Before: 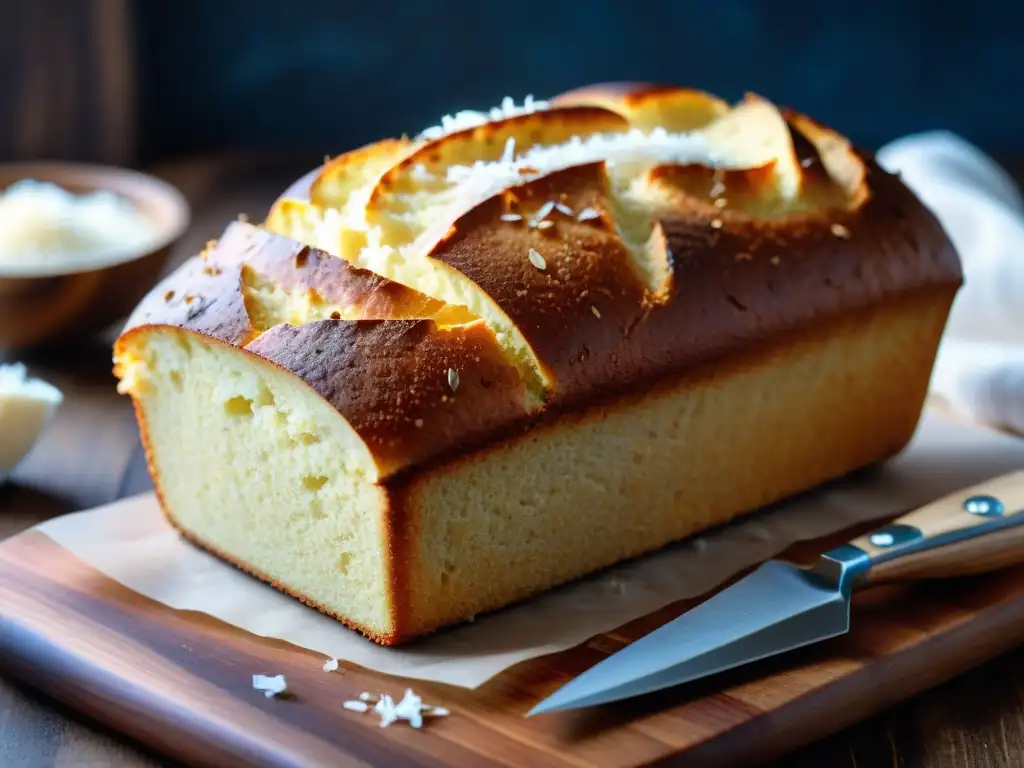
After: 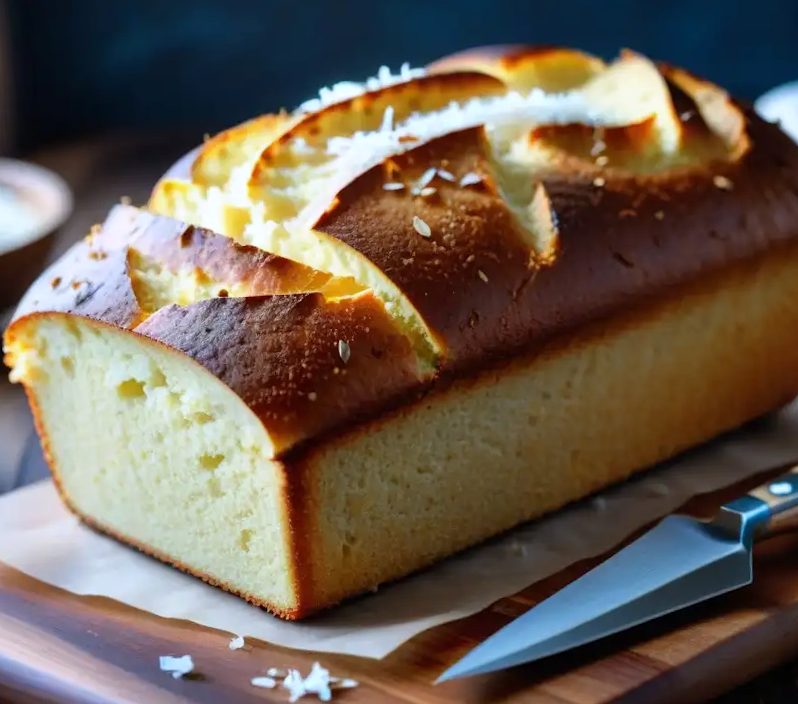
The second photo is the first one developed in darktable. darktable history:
rotate and perspective: rotation -3°, crop left 0.031, crop right 0.968, crop top 0.07, crop bottom 0.93
crop and rotate: left 9.597%, right 10.195%
white balance: red 0.976, blue 1.04
